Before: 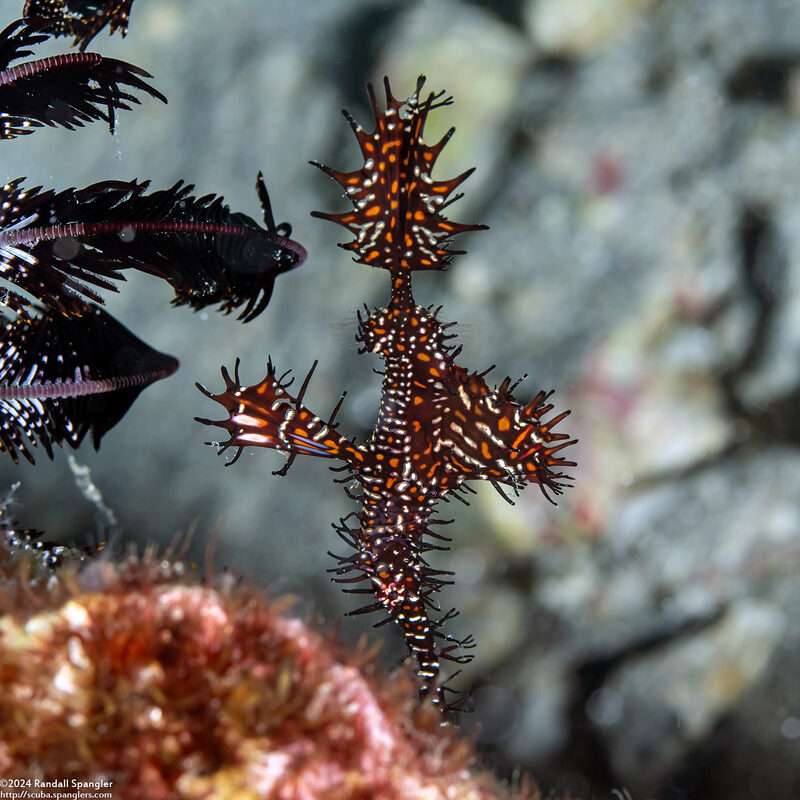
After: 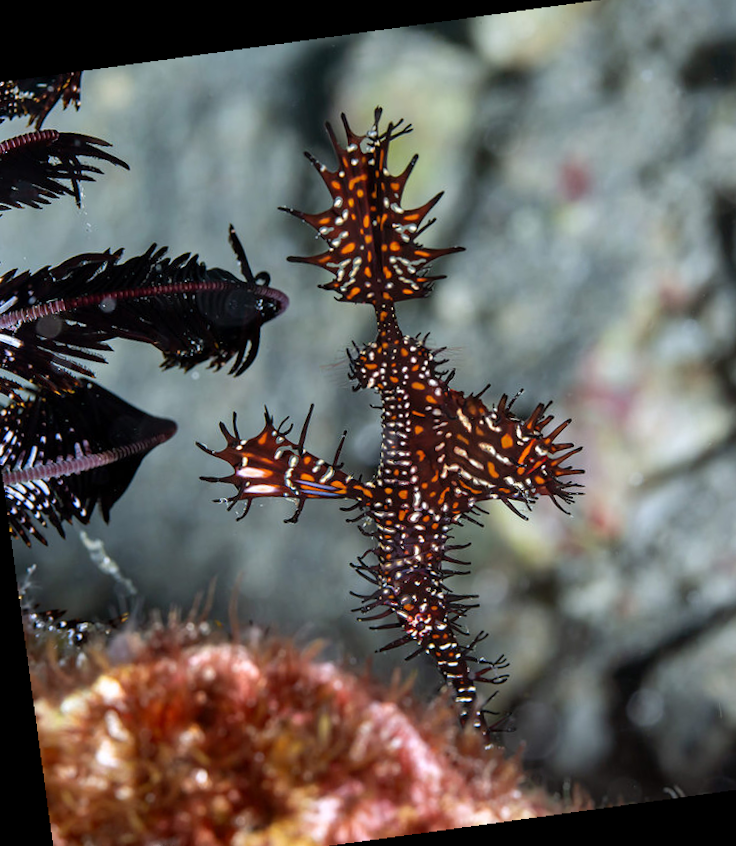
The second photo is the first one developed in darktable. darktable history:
rotate and perspective: rotation -6.83°, automatic cropping off
crop and rotate: angle 1°, left 4.281%, top 0.642%, right 11.383%, bottom 2.486%
